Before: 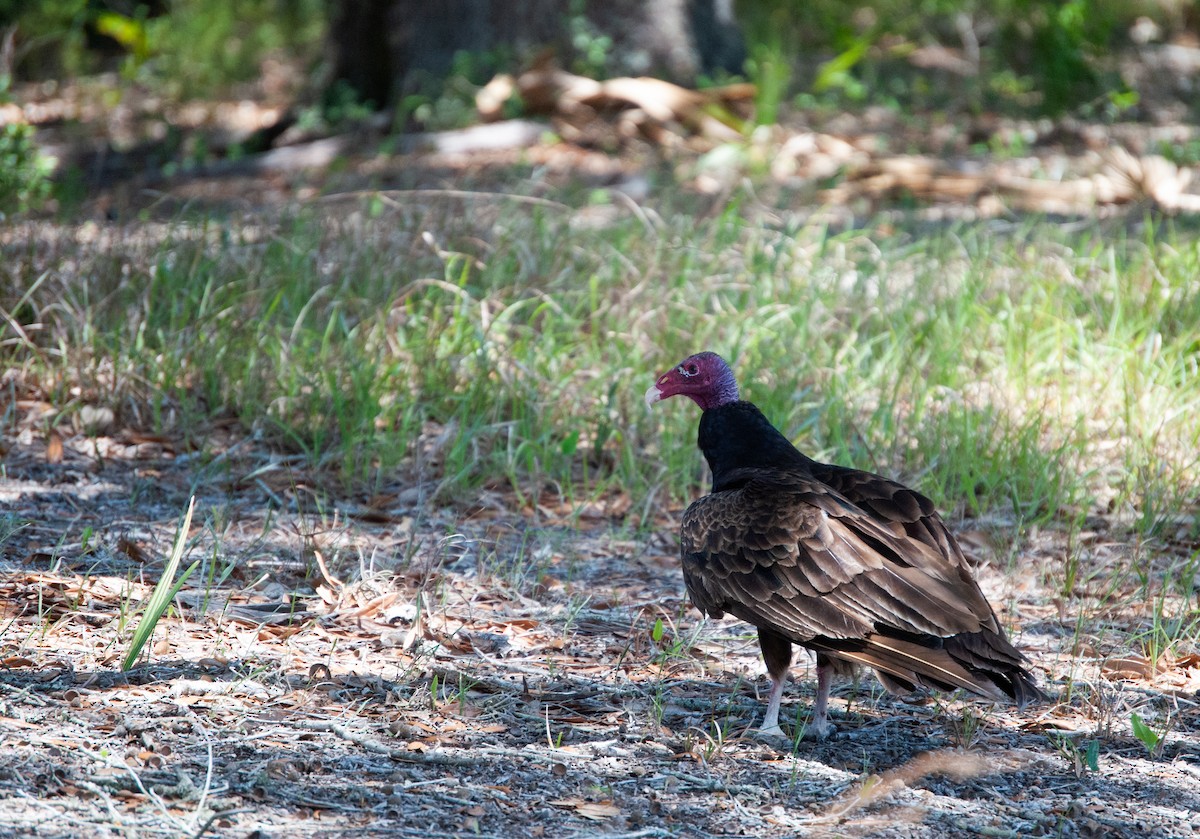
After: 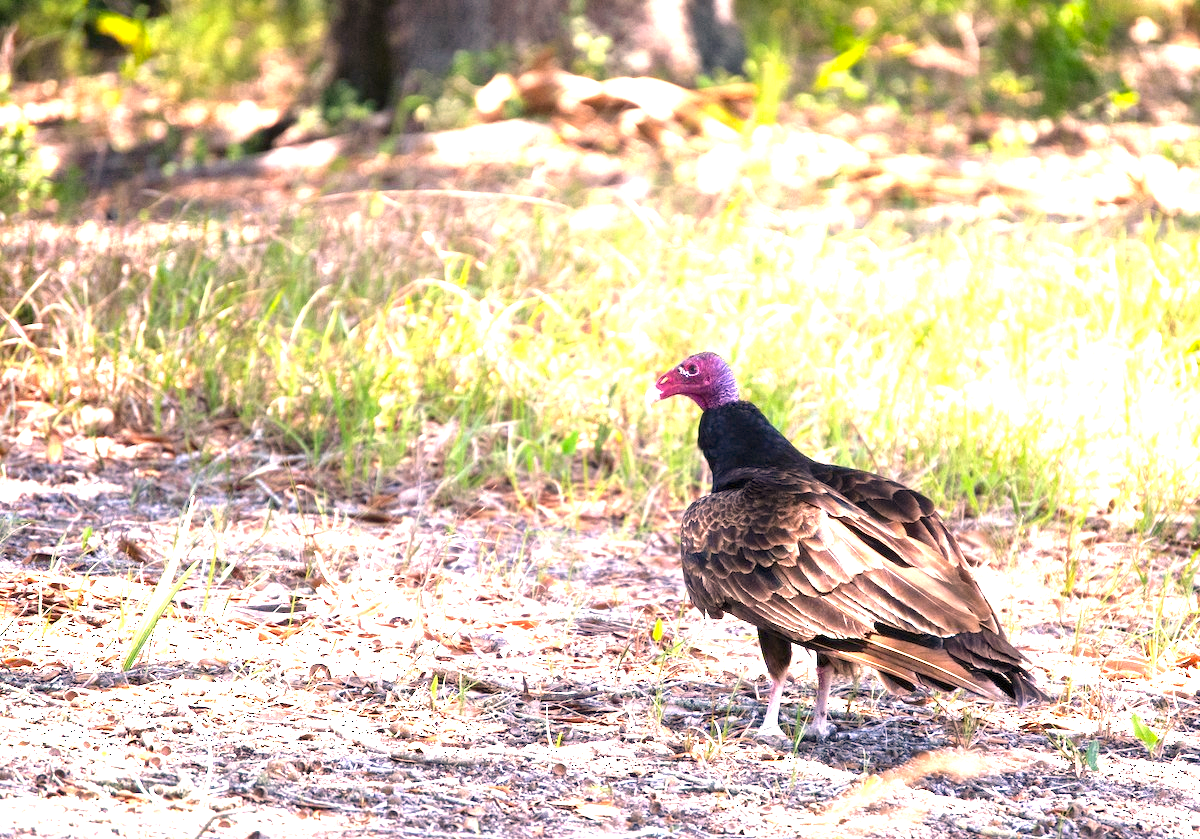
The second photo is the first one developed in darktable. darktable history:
color correction: highlights a* 20.97, highlights b* 19.9
exposure: exposure 1.997 EV, compensate highlight preservation false
